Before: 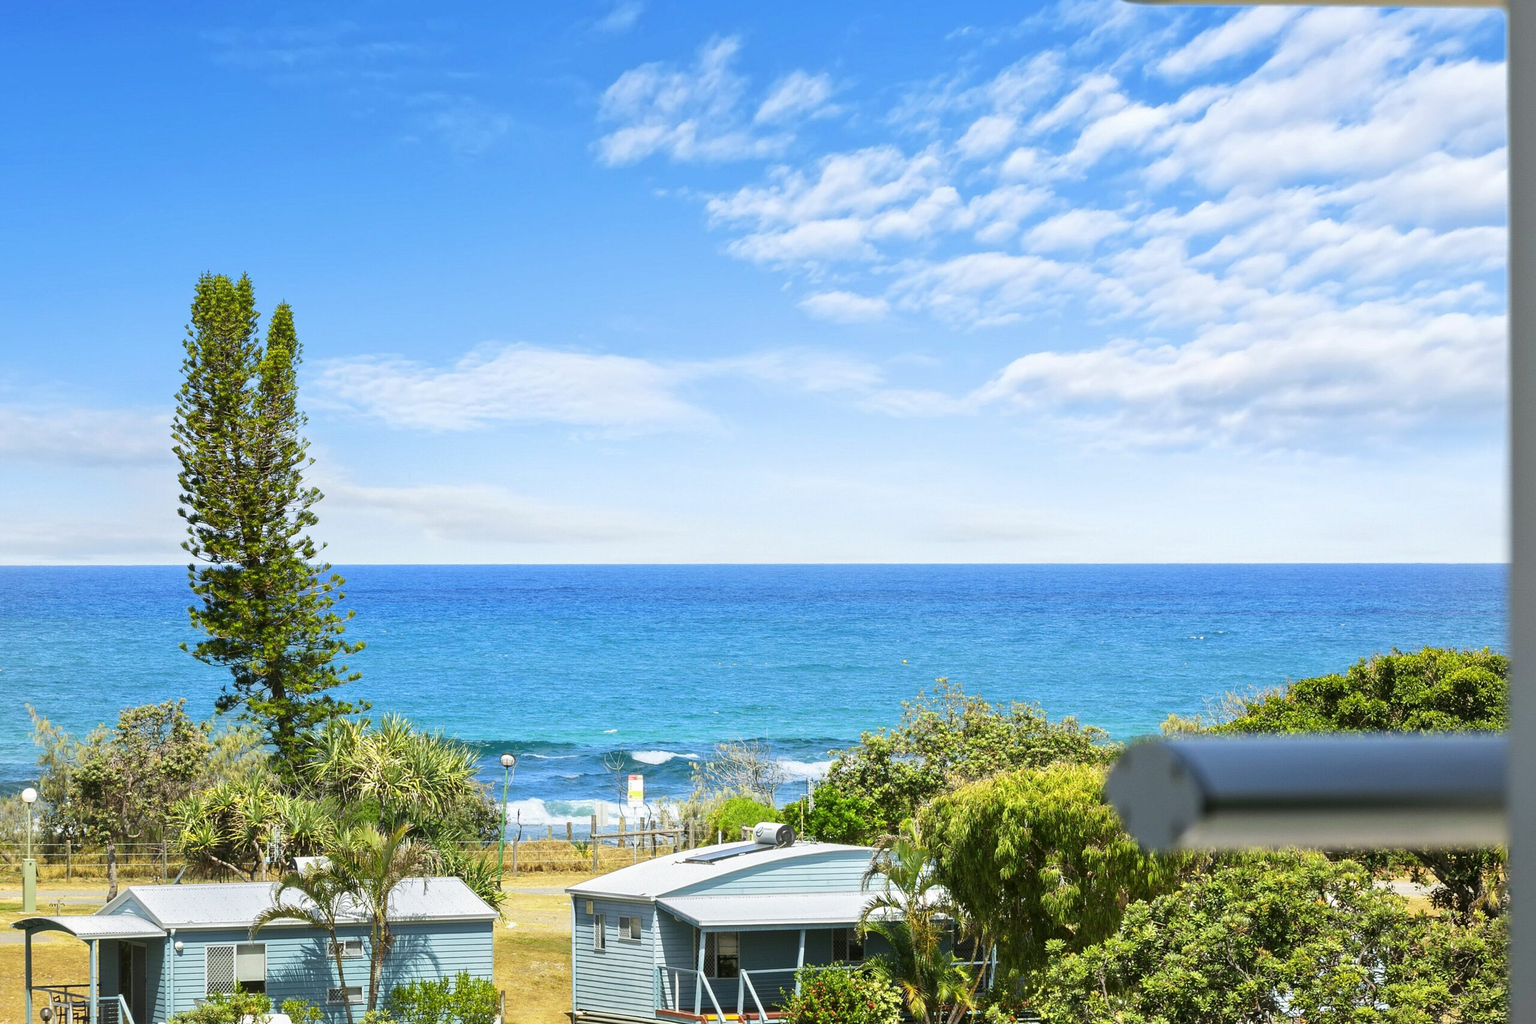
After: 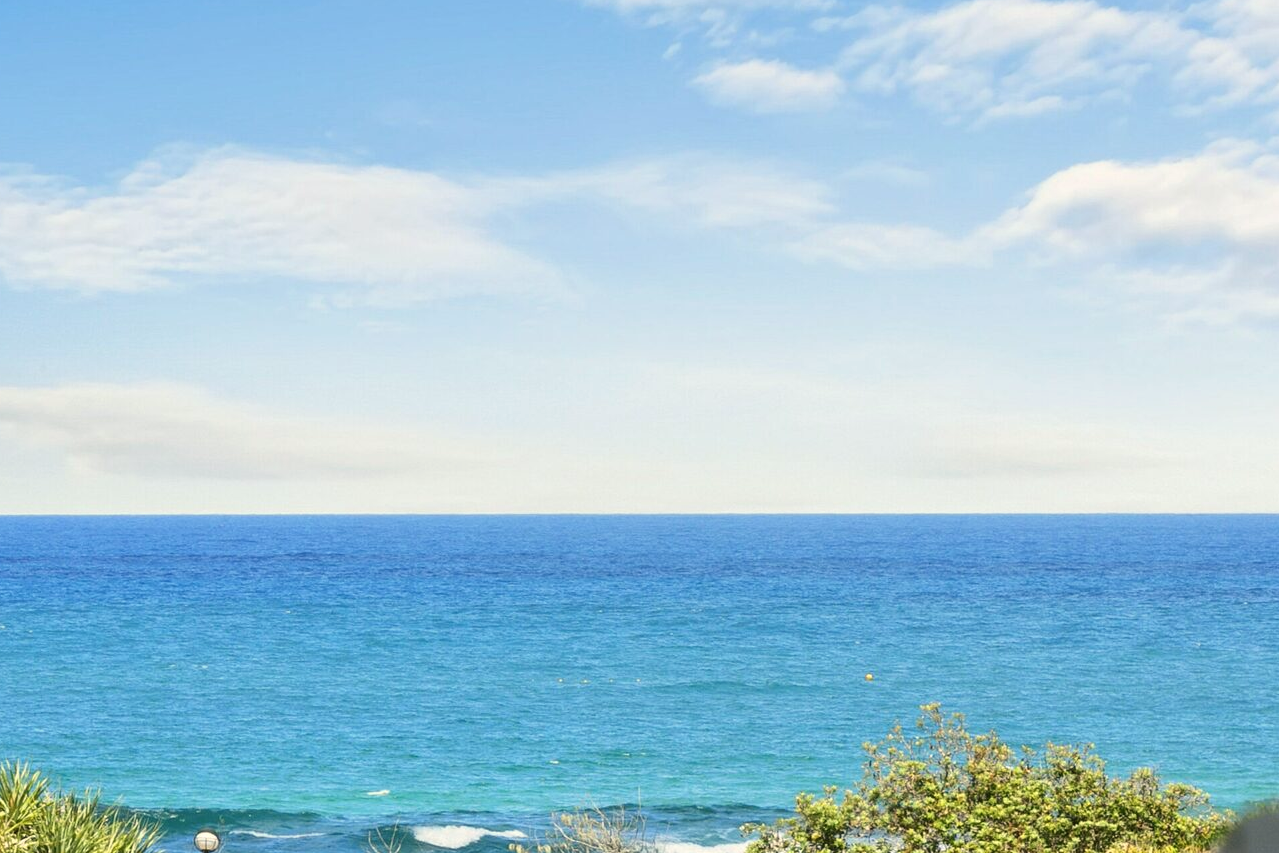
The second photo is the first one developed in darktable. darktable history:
crop: left 25%, top 25%, right 25%, bottom 25%
white balance: red 1.045, blue 0.932
